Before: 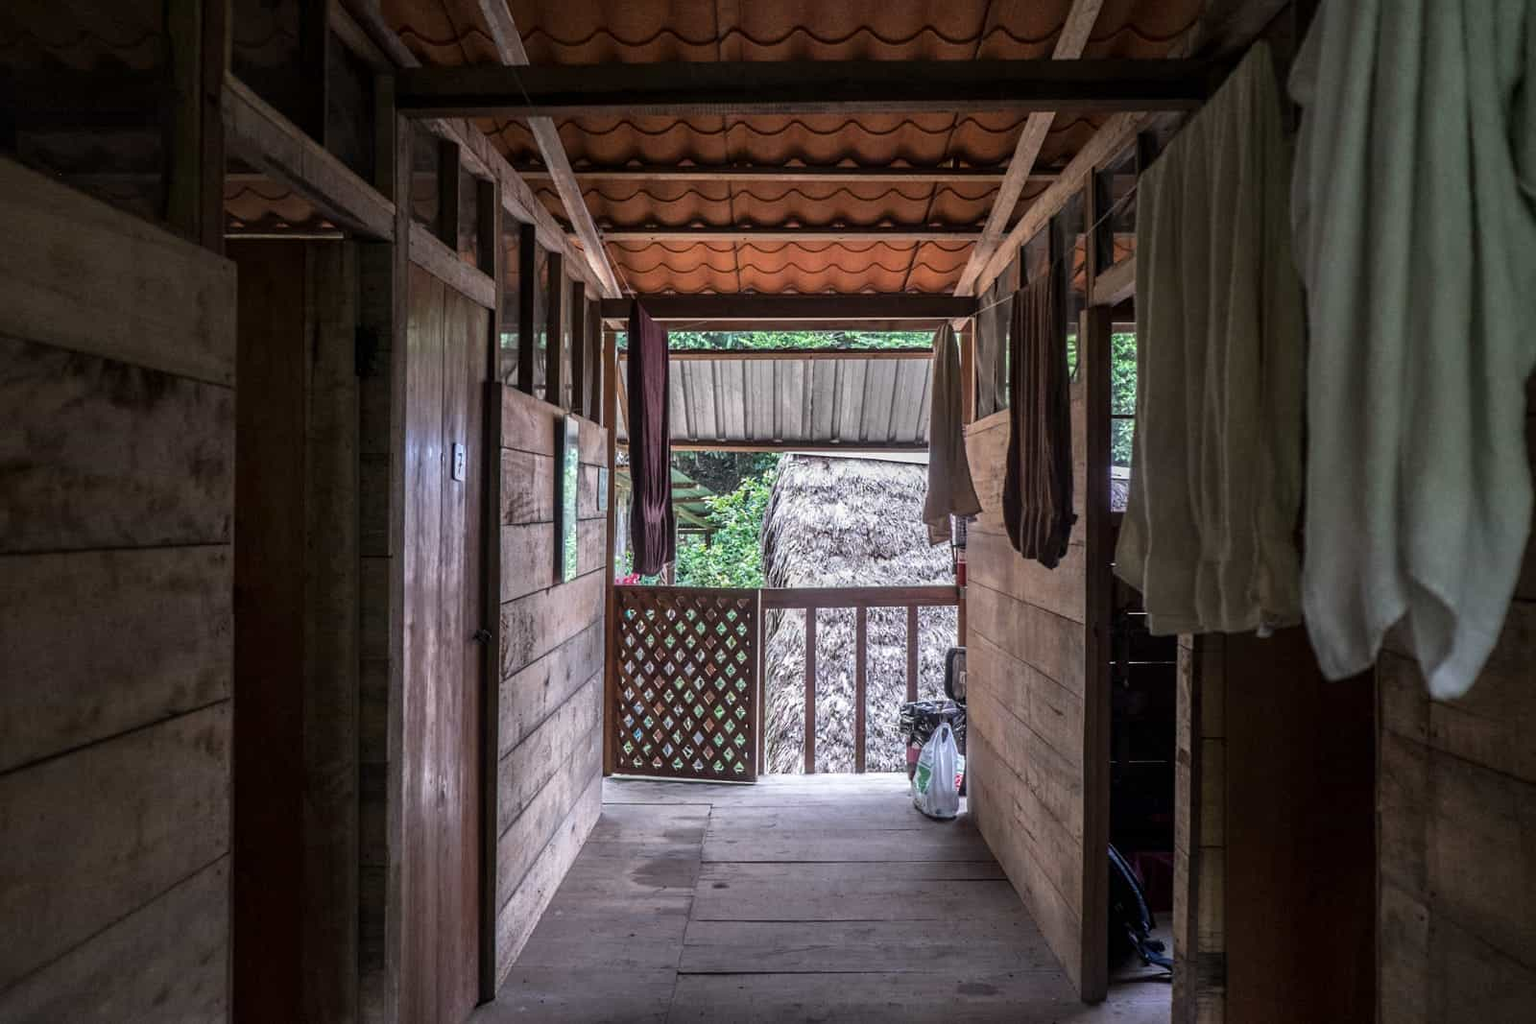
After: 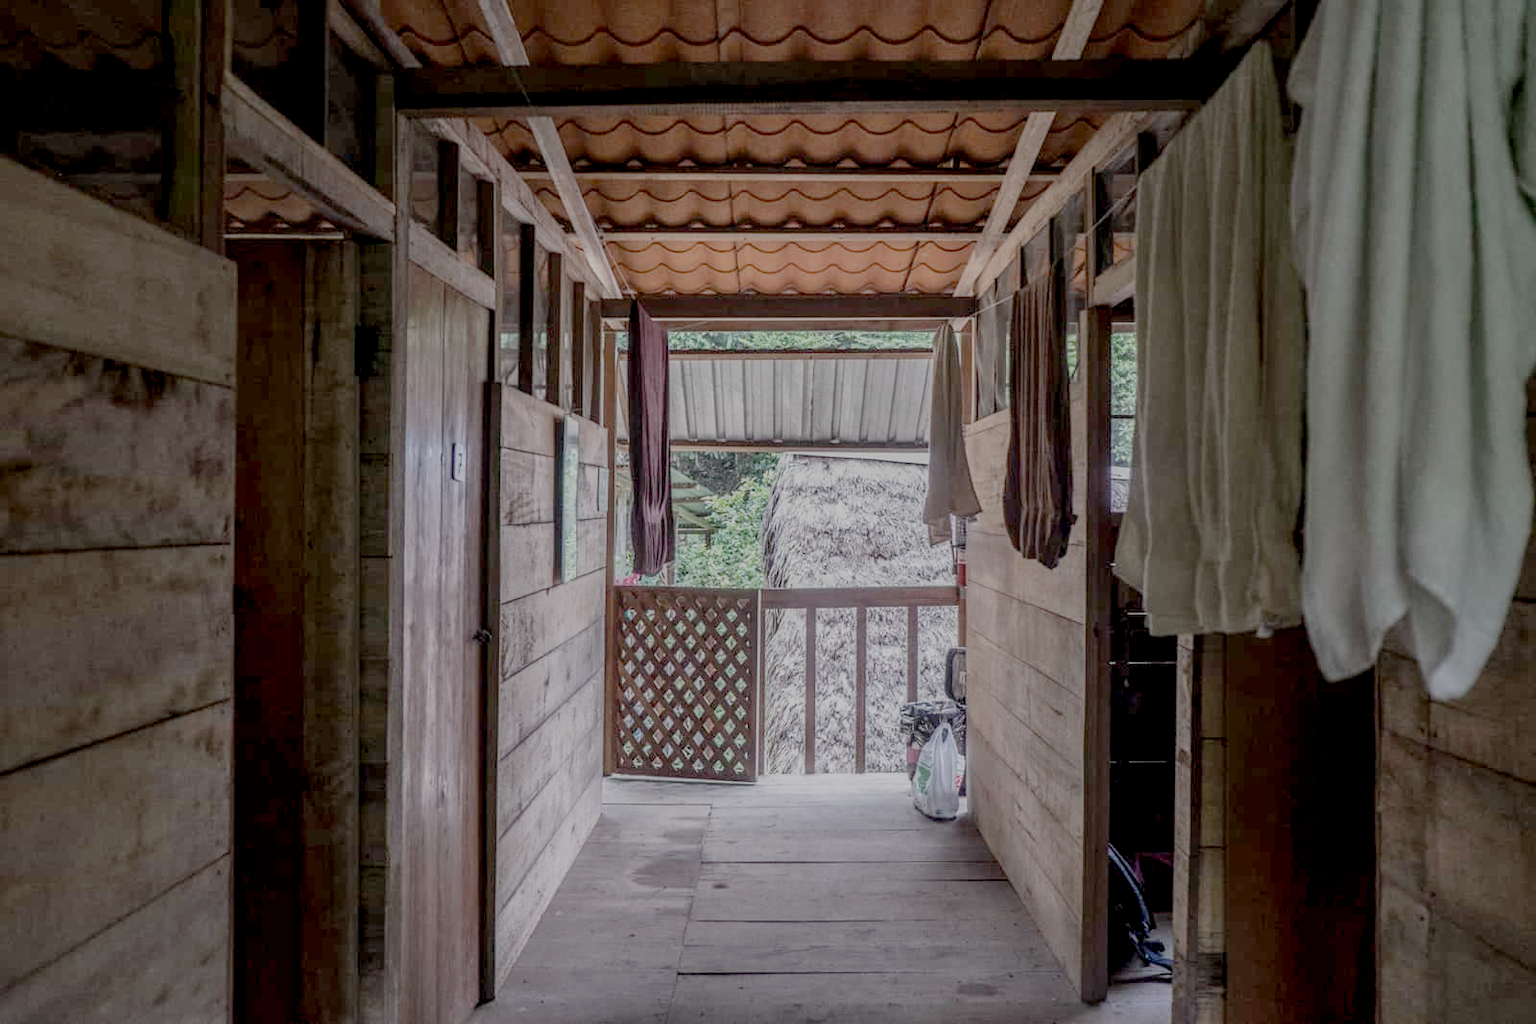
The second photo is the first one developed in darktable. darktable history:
exposure: black level correction 0, exposure 0.6 EV, compensate exposure bias true, compensate highlight preservation false
filmic rgb: white relative exposure 8 EV, threshold 3 EV, structure ↔ texture 100%, target black luminance 0%, hardness 2.44, latitude 76.53%, contrast 0.562, shadows ↔ highlights balance 0%, preserve chrominance no, color science v4 (2020), iterations of high-quality reconstruction 10, type of noise poissonian, enable highlight reconstruction true
local contrast: on, module defaults
